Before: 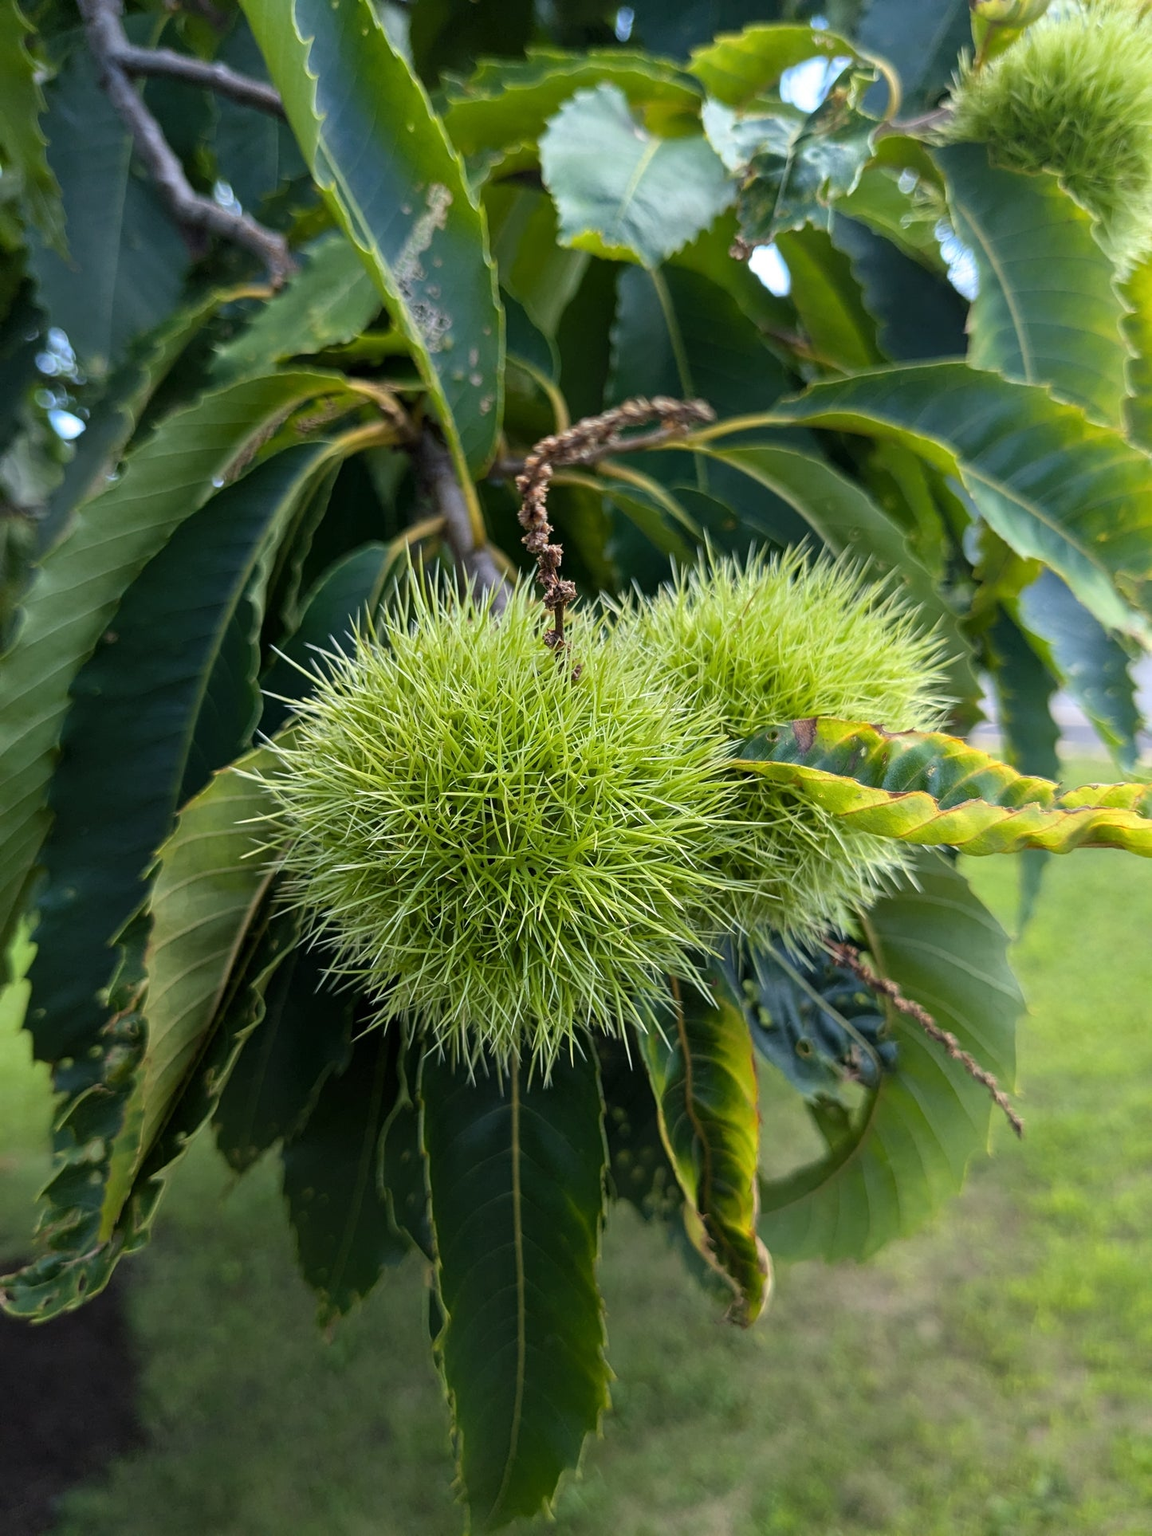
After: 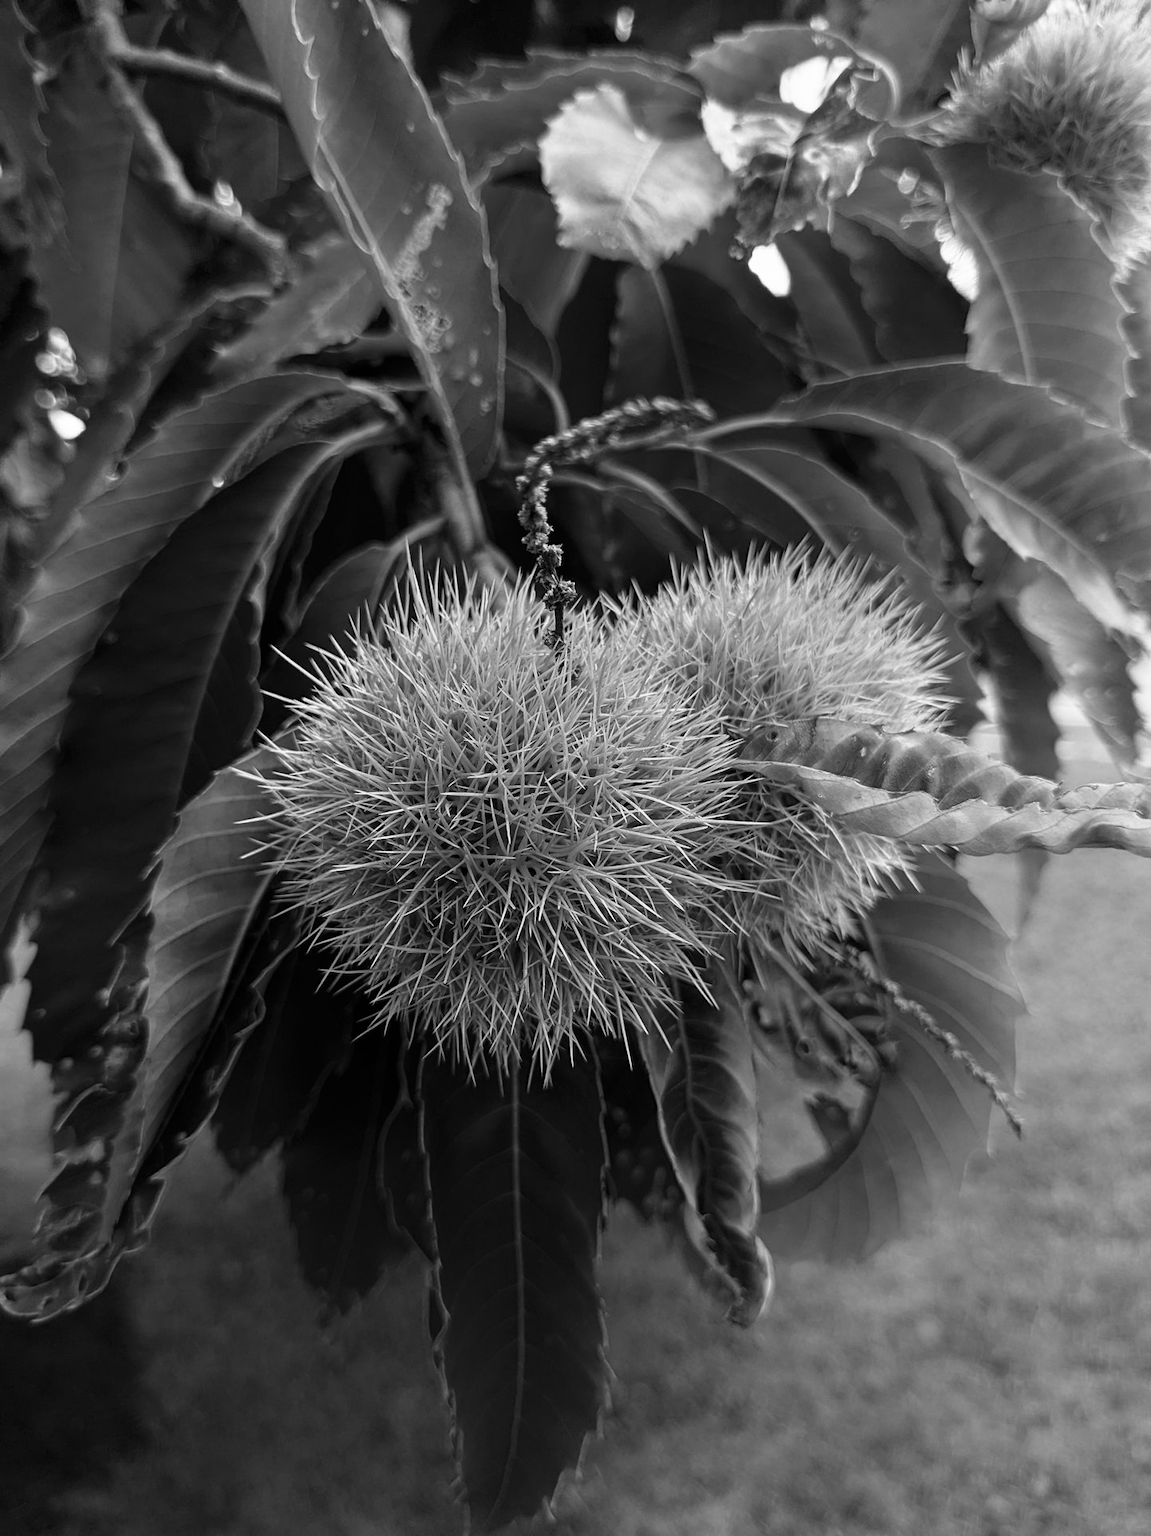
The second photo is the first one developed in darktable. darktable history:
shadows and highlights: shadows -61.69, white point adjustment -5.37, highlights 62.11
color calibration: output gray [0.25, 0.35, 0.4, 0], illuminant as shot in camera, x 0.369, y 0.382, temperature 4315.47 K
